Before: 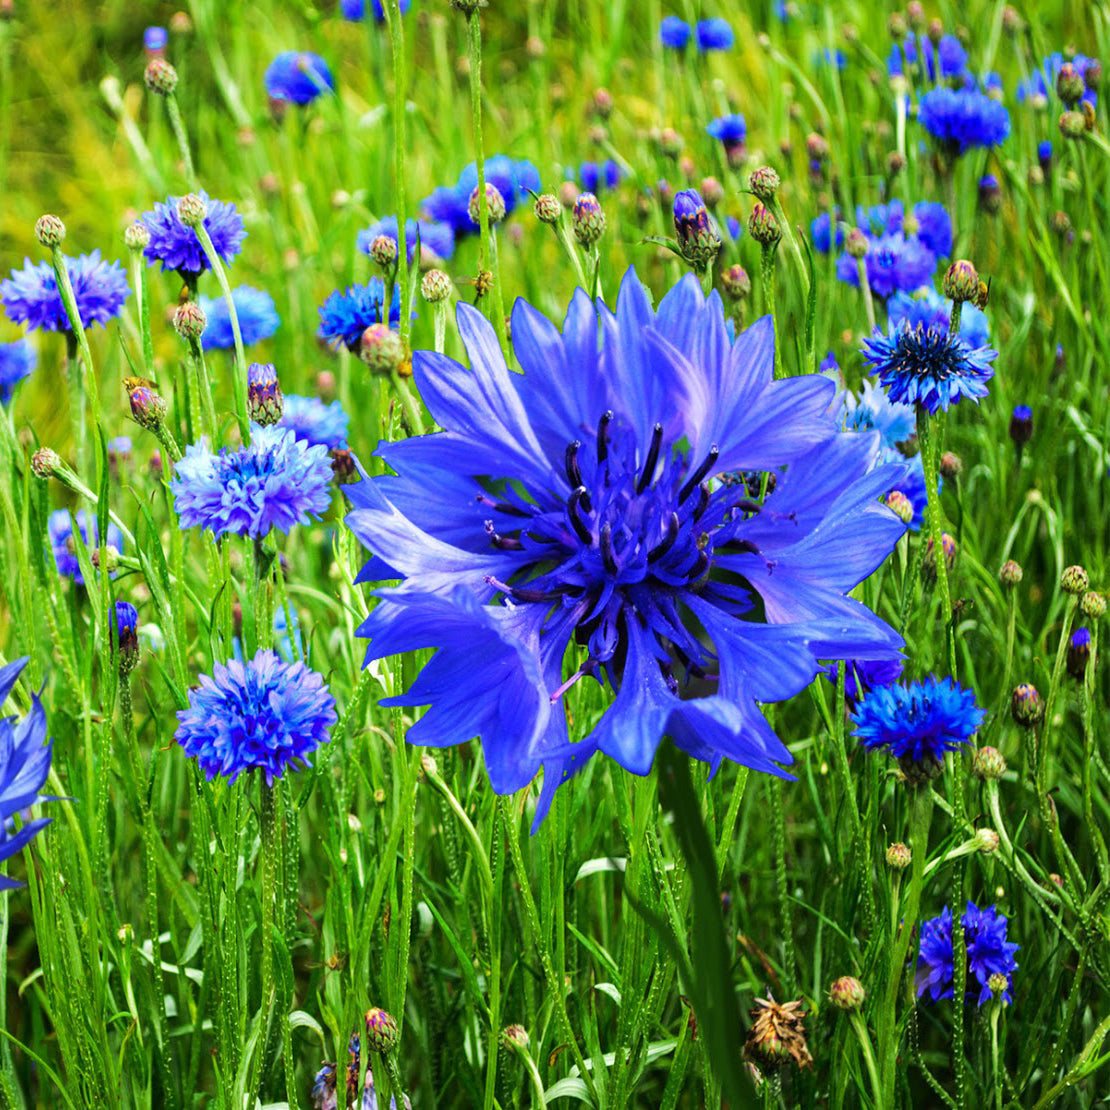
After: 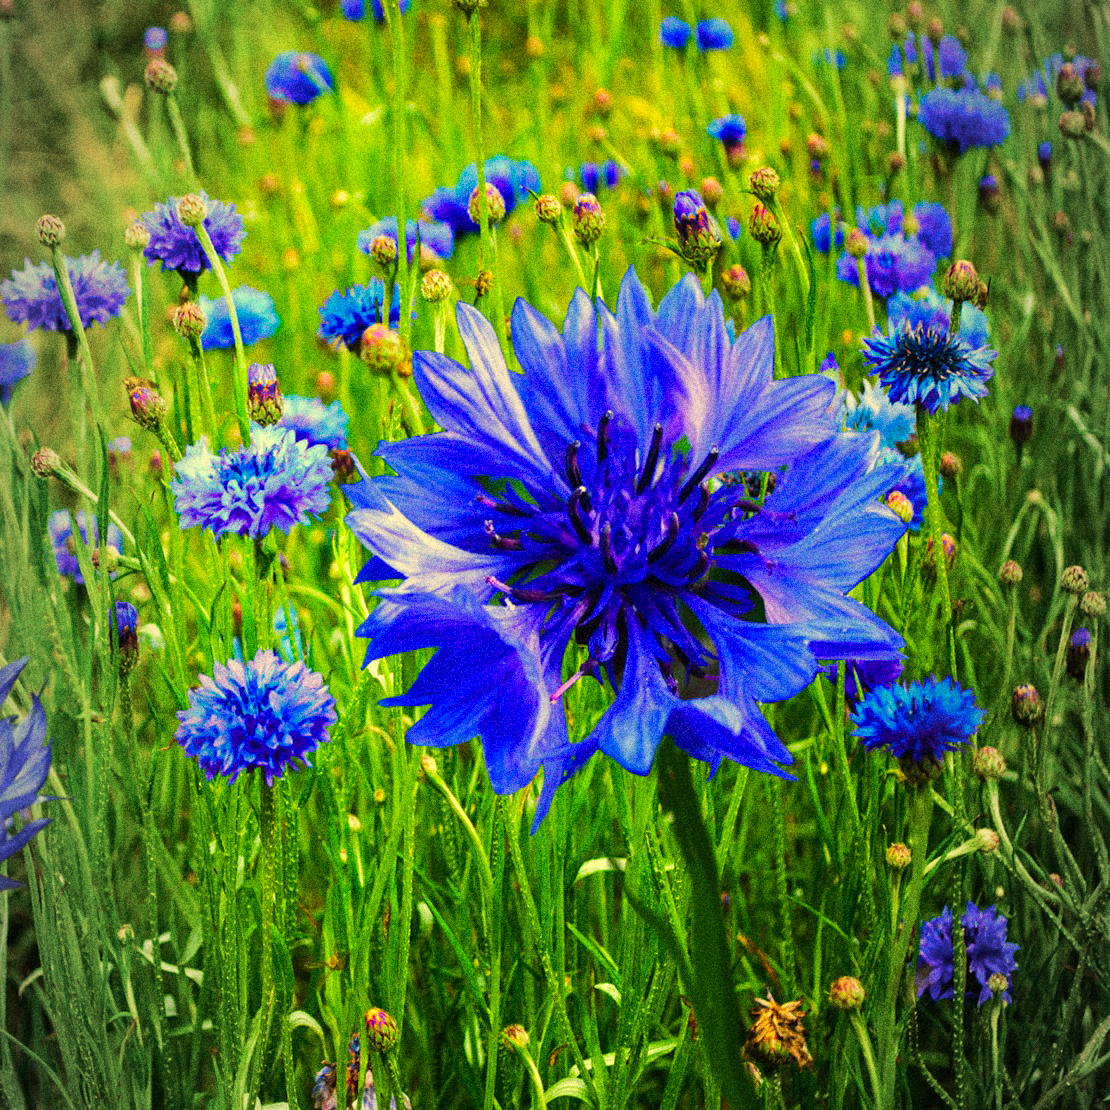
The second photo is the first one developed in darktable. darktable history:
grain: coarseness 14.49 ISO, strength 48.04%, mid-tones bias 35%
color balance rgb: linear chroma grading › global chroma 33.4%
white balance: red 1.08, blue 0.791
vignetting: fall-off start 97%, fall-off radius 100%, width/height ratio 0.609, unbound false
